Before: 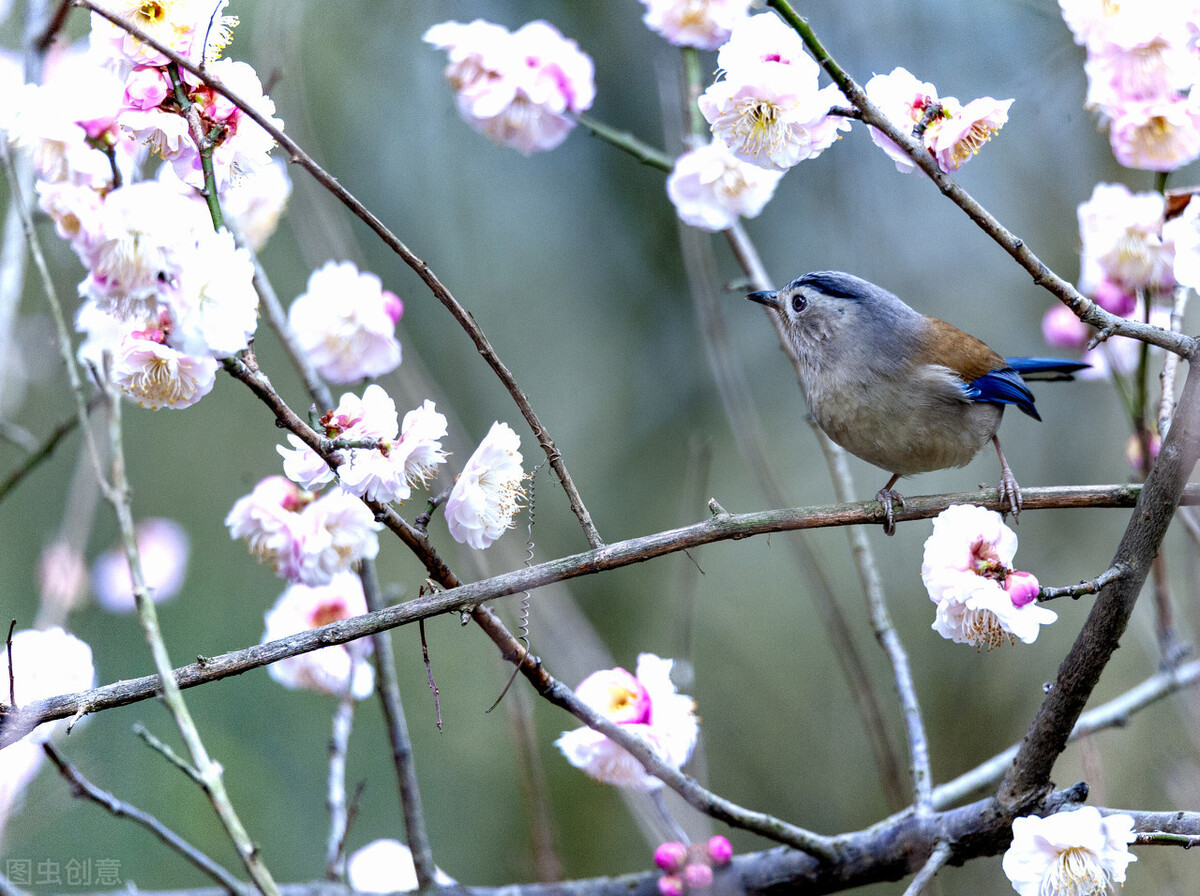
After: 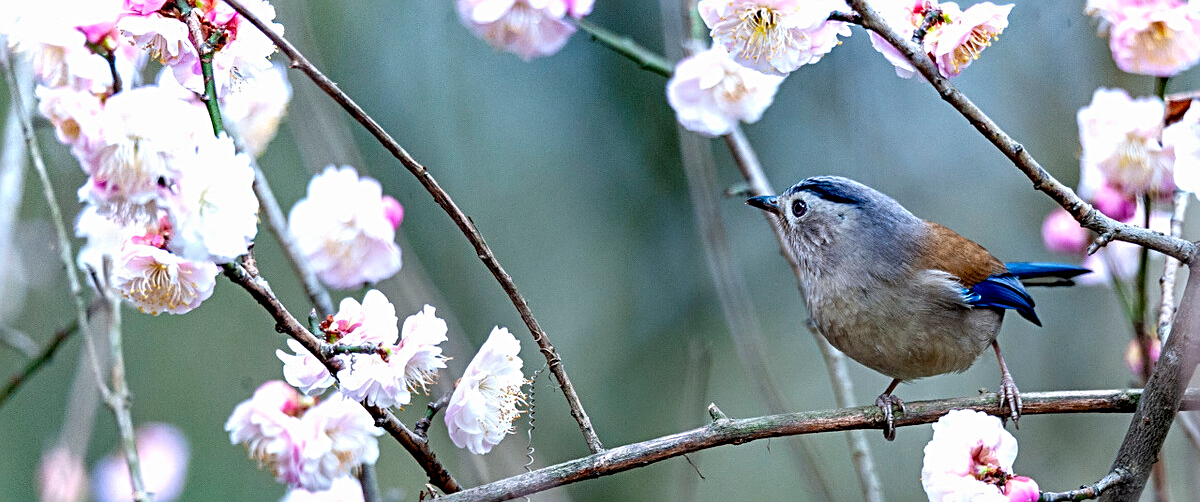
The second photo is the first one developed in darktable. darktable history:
sharpen: radius 3.119
crop and rotate: top 10.605%, bottom 33.274%
